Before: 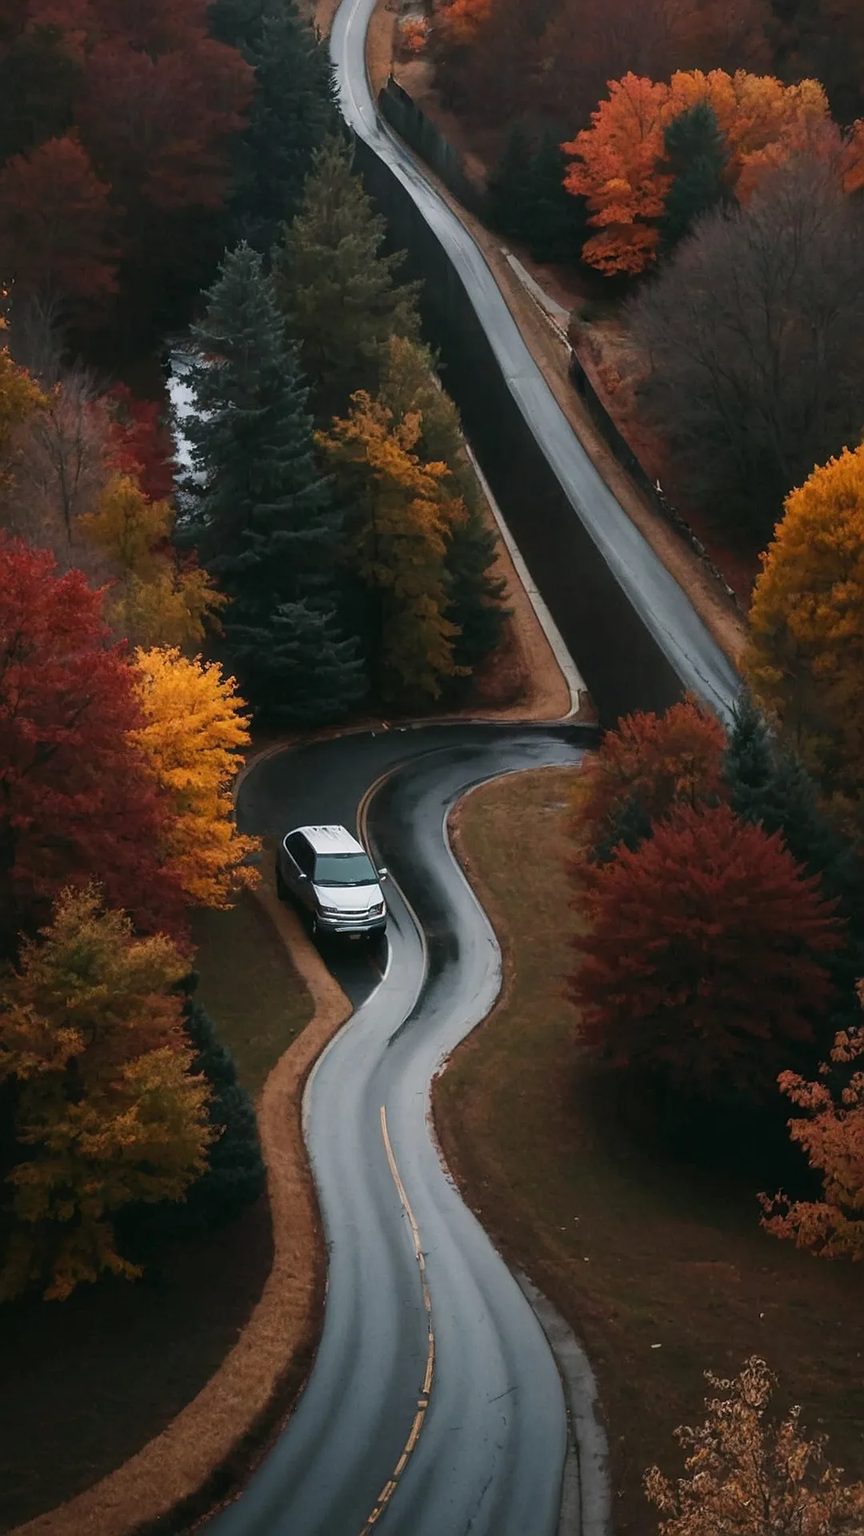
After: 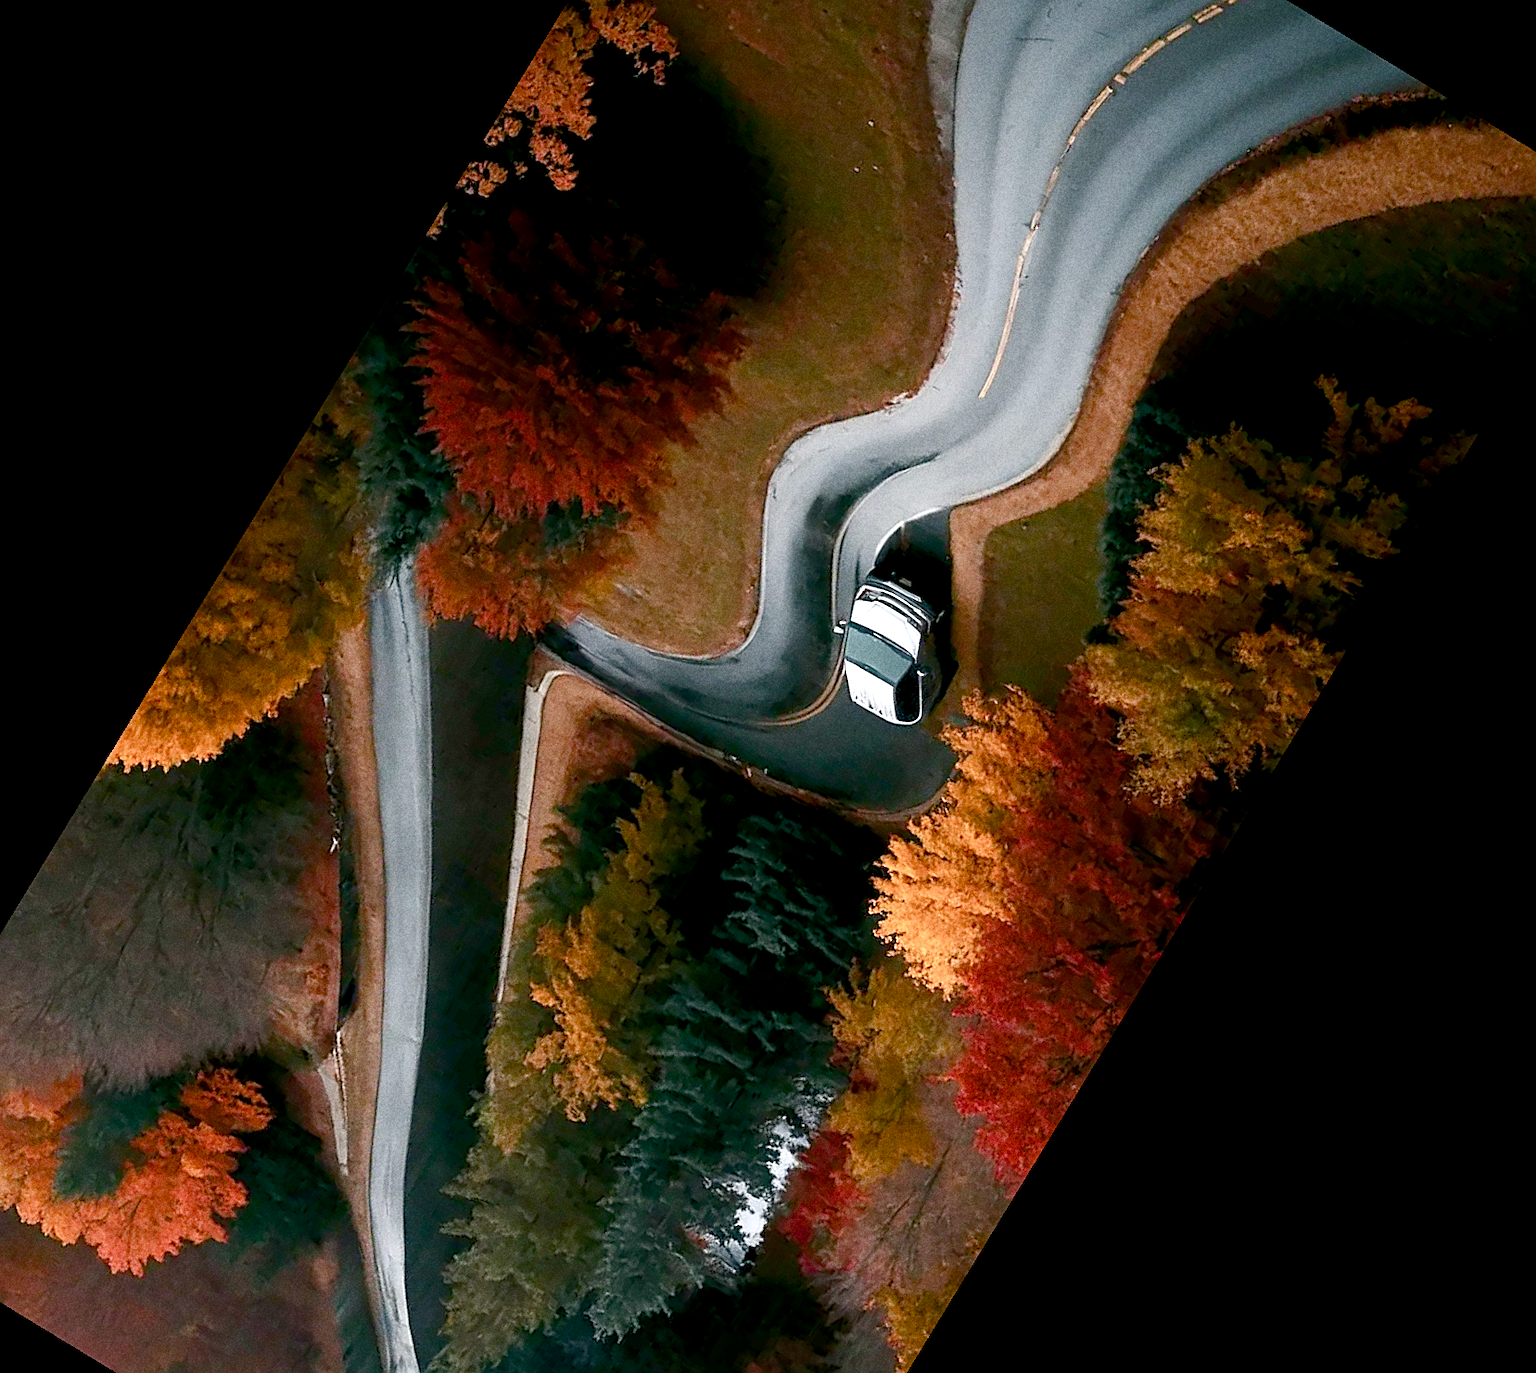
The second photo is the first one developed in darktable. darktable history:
sharpen: on, module defaults
crop and rotate: angle 148.68°, left 9.111%, top 15.603%, right 4.588%, bottom 17.041%
exposure: black level correction 0.008, exposure 0.979 EV, compensate highlight preservation false
grain: coarseness 9.61 ISO, strength 35.62%
color balance rgb: shadows lift › chroma 1%, shadows lift › hue 113°, highlights gain › chroma 0.2%, highlights gain › hue 333°, perceptual saturation grading › global saturation 20%, perceptual saturation grading › highlights -50%, perceptual saturation grading › shadows 25%, contrast -10%
